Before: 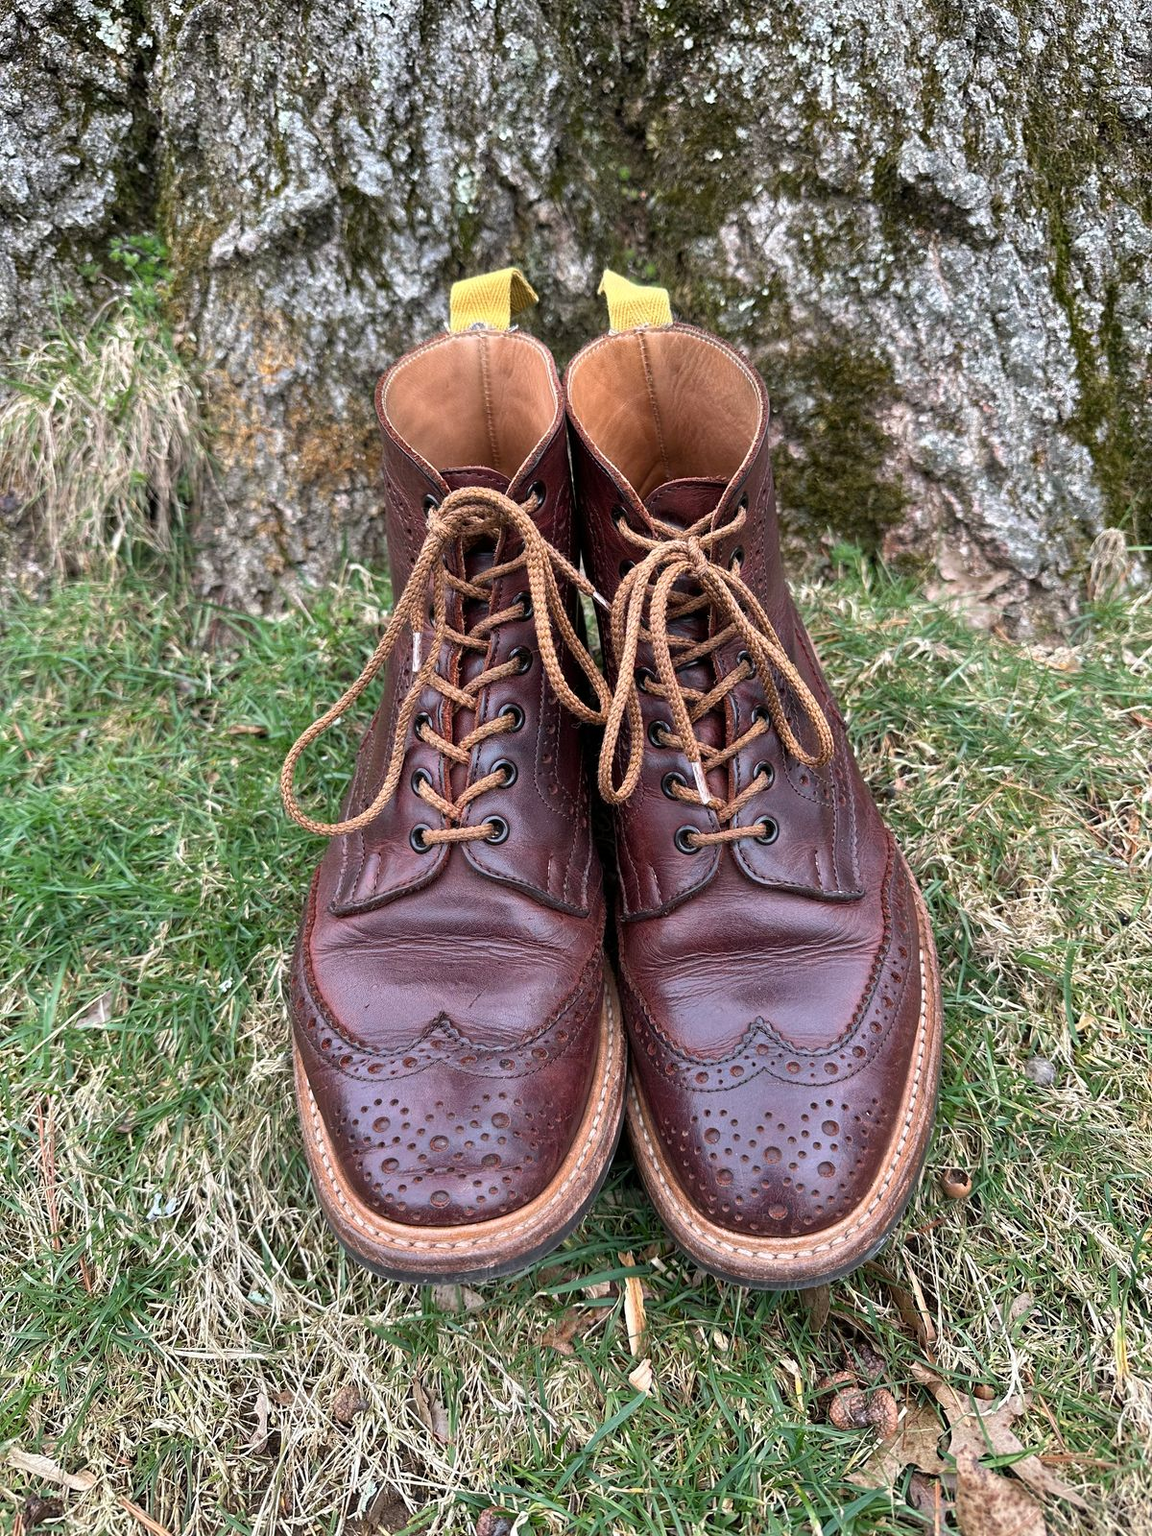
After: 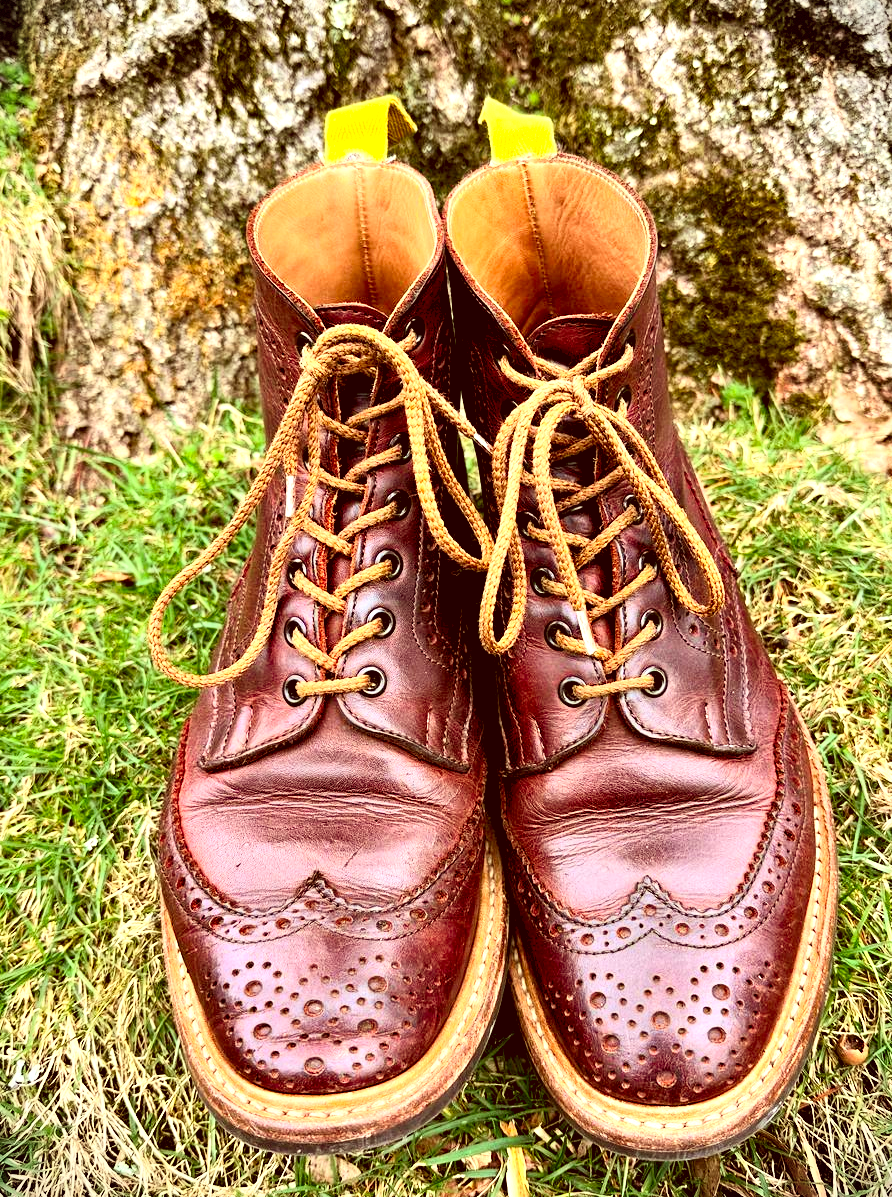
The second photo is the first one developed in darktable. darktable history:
color correction: highlights a* 1.12, highlights b* 24.48, shadows a* 15.6, shadows b* 24.34
crop and rotate: left 12.069%, top 11.455%, right 13.547%, bottom 13.68%
contrast brightness saturation: contrast 0.241, brightness 0.262, saturation 0.379
vignetting: fall-off start 91.29%, dithering 8-bit output, unbound false
tone equalizer: -8 EV -0.429 EV, -7 EV -0.416 EV, -6 EV -0.329 EV, -5 EV -0.226 EV, -3 EV 0.216 EV, -2 EV 0.353 EV, -1 EV 0.402 EV, +0 EV 0.437 EV, smoothing diameter 24.9%, edges refinement/feathering 8.27, preserve details guided filter
contrast equalizer: y [[0.6 ×6], [0.55 ×6], [0 ×6], [0 ×6], [0 ×6]]
